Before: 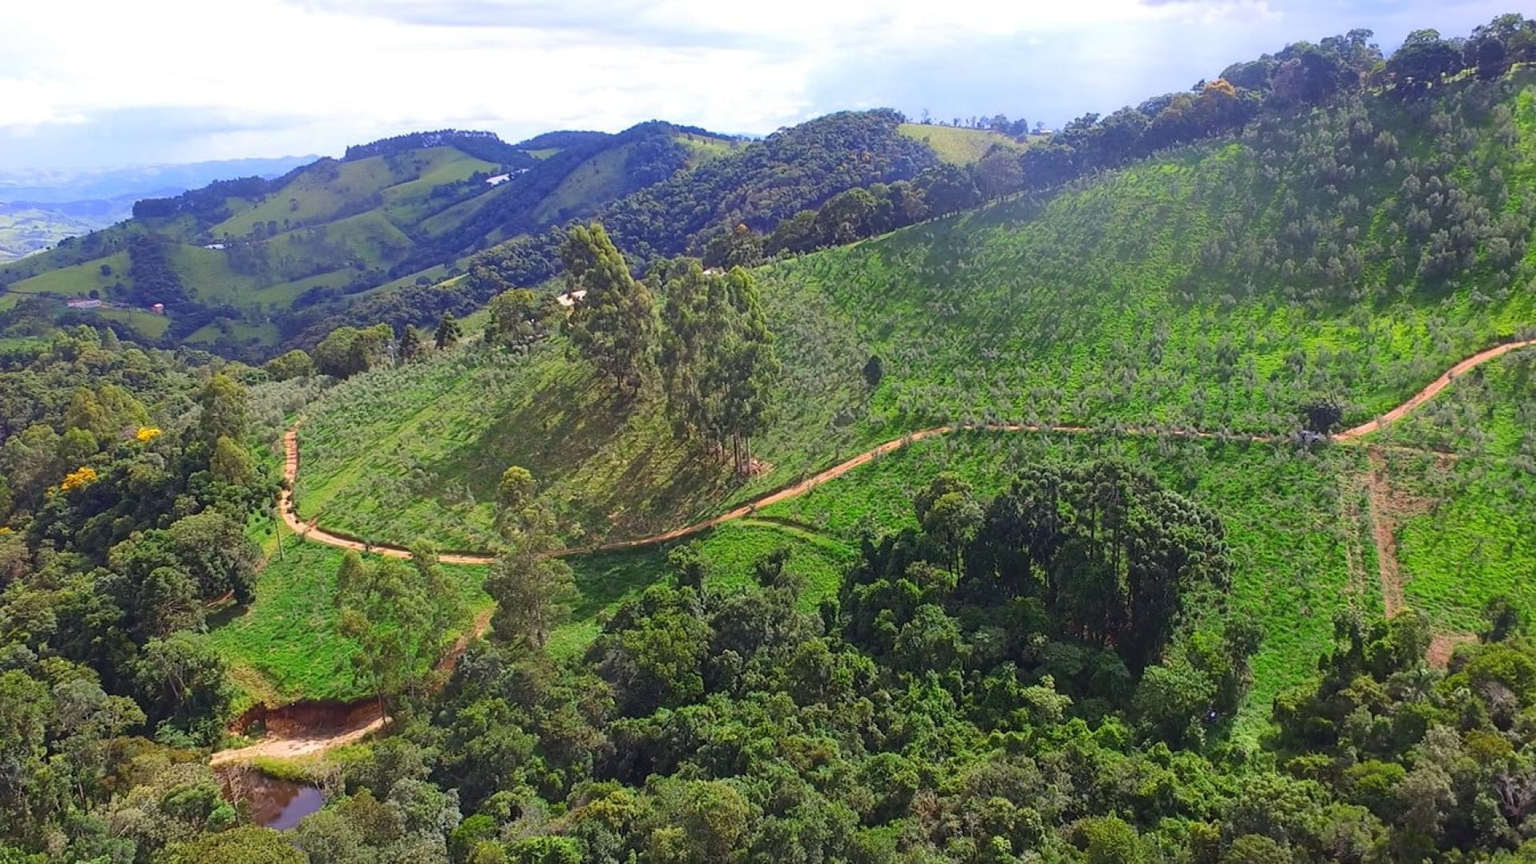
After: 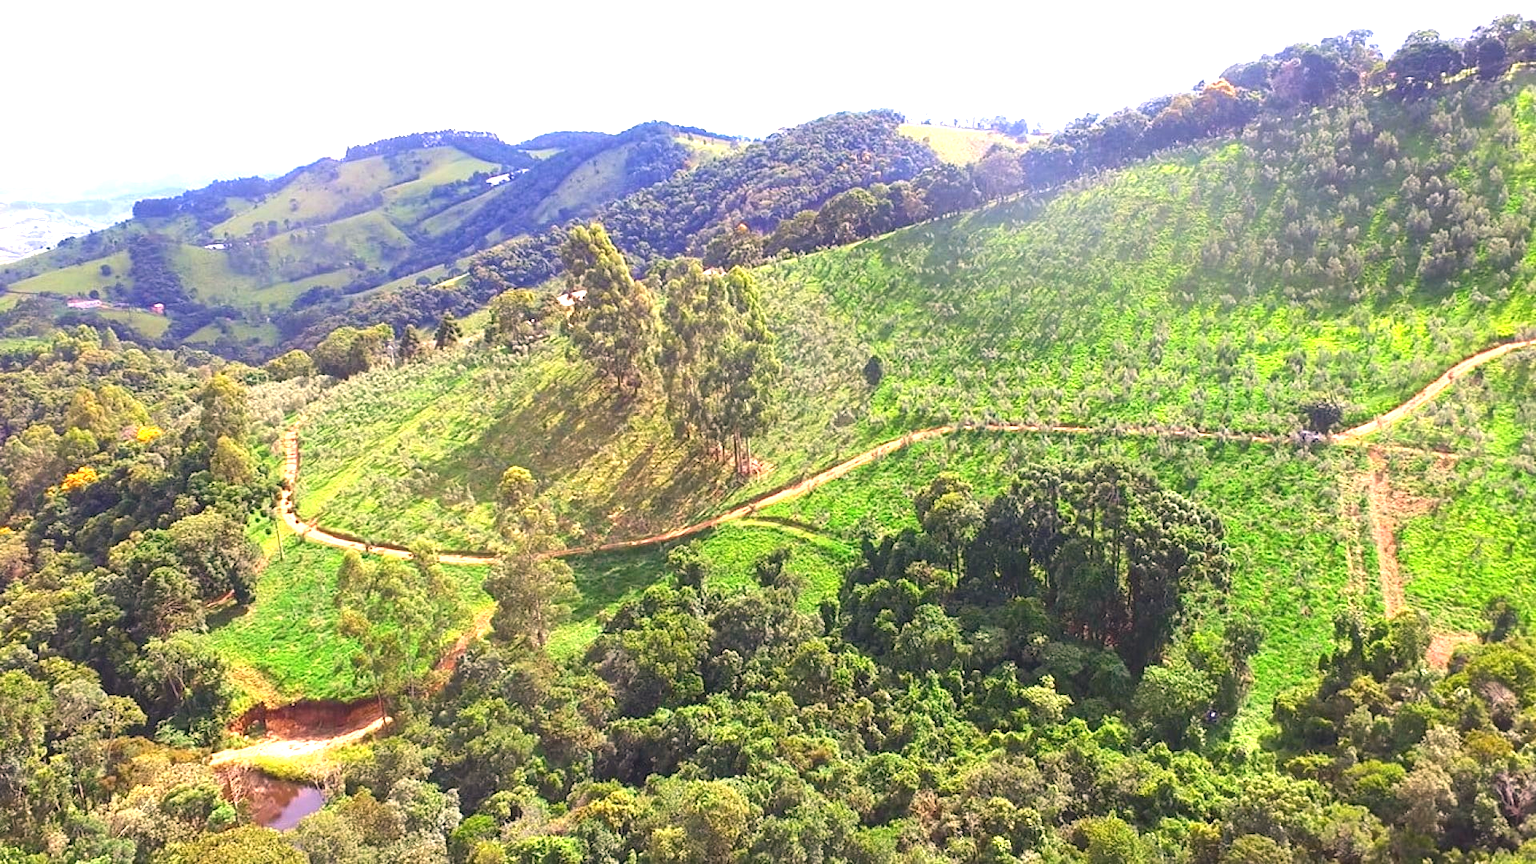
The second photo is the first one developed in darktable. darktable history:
exposure: black level correction 0, exposure 1.3 EV, compensate highlight preservation false
white balance: red 1.127, blue 0.943
